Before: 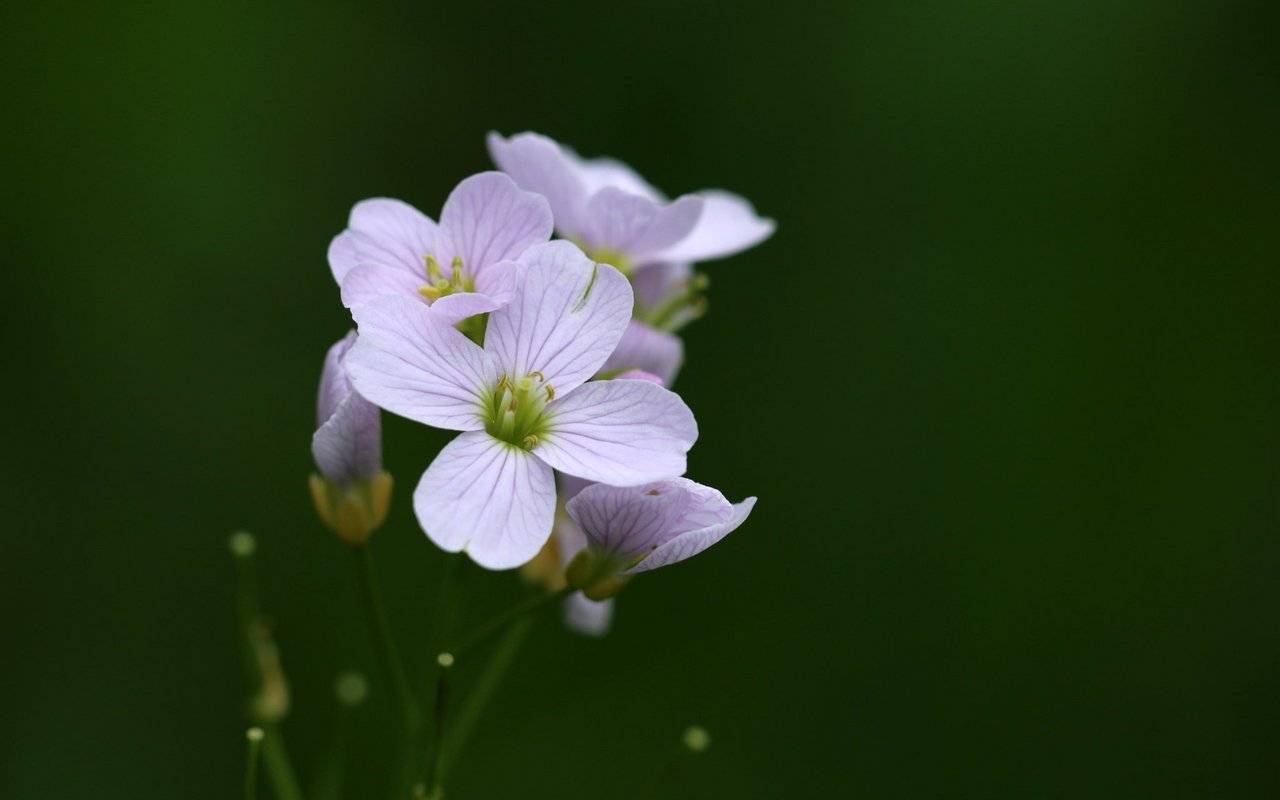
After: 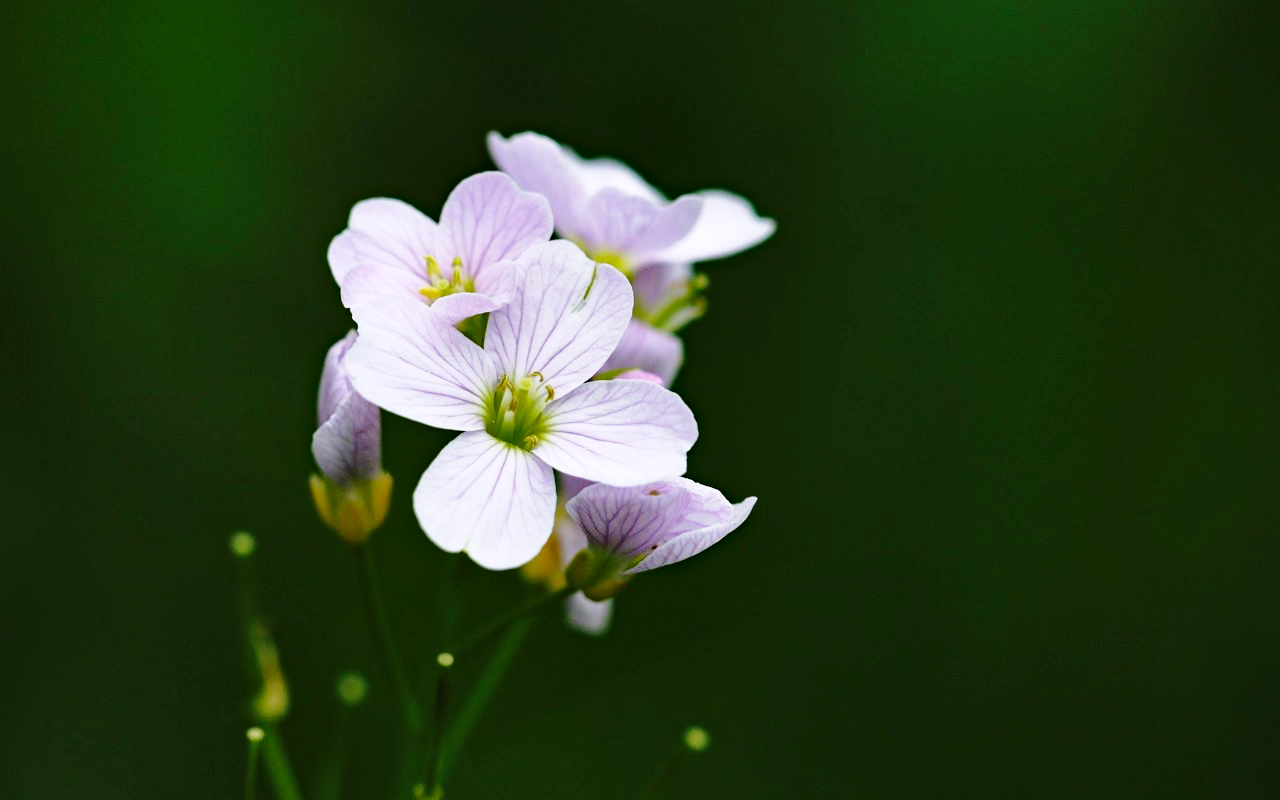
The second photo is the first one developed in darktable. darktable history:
haze removal: strength 0.276, distance 0.244, compatibility mode true, adaptive false
shadows and highlights: shadows 20.86, highlights -82.96, soften with gaussian
levels: mode automatic, levels [0.026, 0.507, 0.987]
base curve: curves: ch0 [(0, 0) (0.028, 0.03) (0.121, 0.232) (0.46, 0.748) (0.859, 0.968) (1, 1)], preserve colors none
